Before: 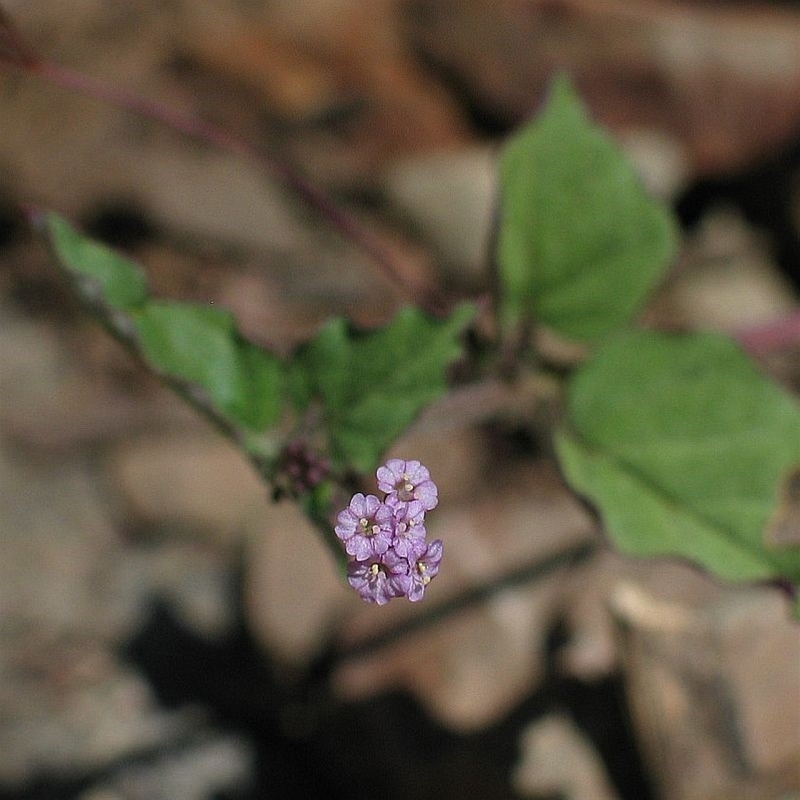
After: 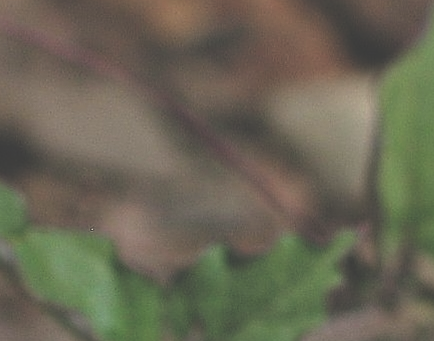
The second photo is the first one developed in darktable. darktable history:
sharpen: on, module defaults
exposure: black level correction -0.04, exposure 0.065 EV, compensate highlight preservation false
shadows and highlights: shadows 52.8, soften with gaussian
crop: left 15.066%, top 9.222%, right 30.672%, bottom 48.12%
color zones: curves: ch0 [(0, 0.5) (0.143, 0.52) (0.286, 0.5) (0.429, 0.5) (0.571, 0.5) (0.714, 0.5) (0.857, 0.5) (1, 0.5)]; ch1 [(0, 0.489) (0.155, 0.45) (0.286, 0.466) (0.429, 0.5) (0.571, 0.5) (0.714, 0.5) (0.857, 0.5) (1, 0.489)]
